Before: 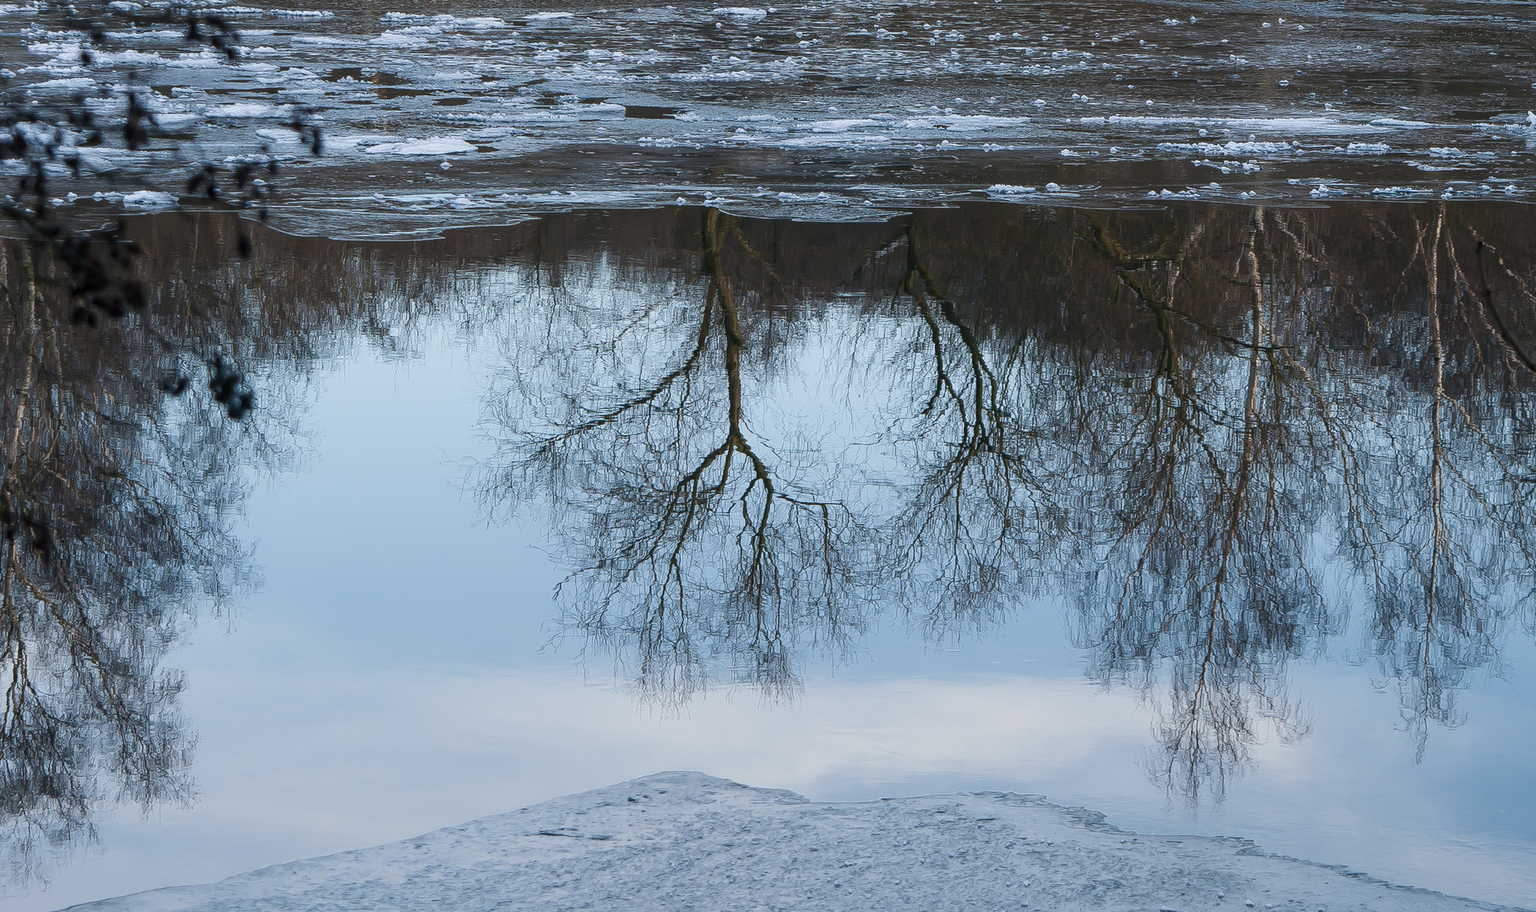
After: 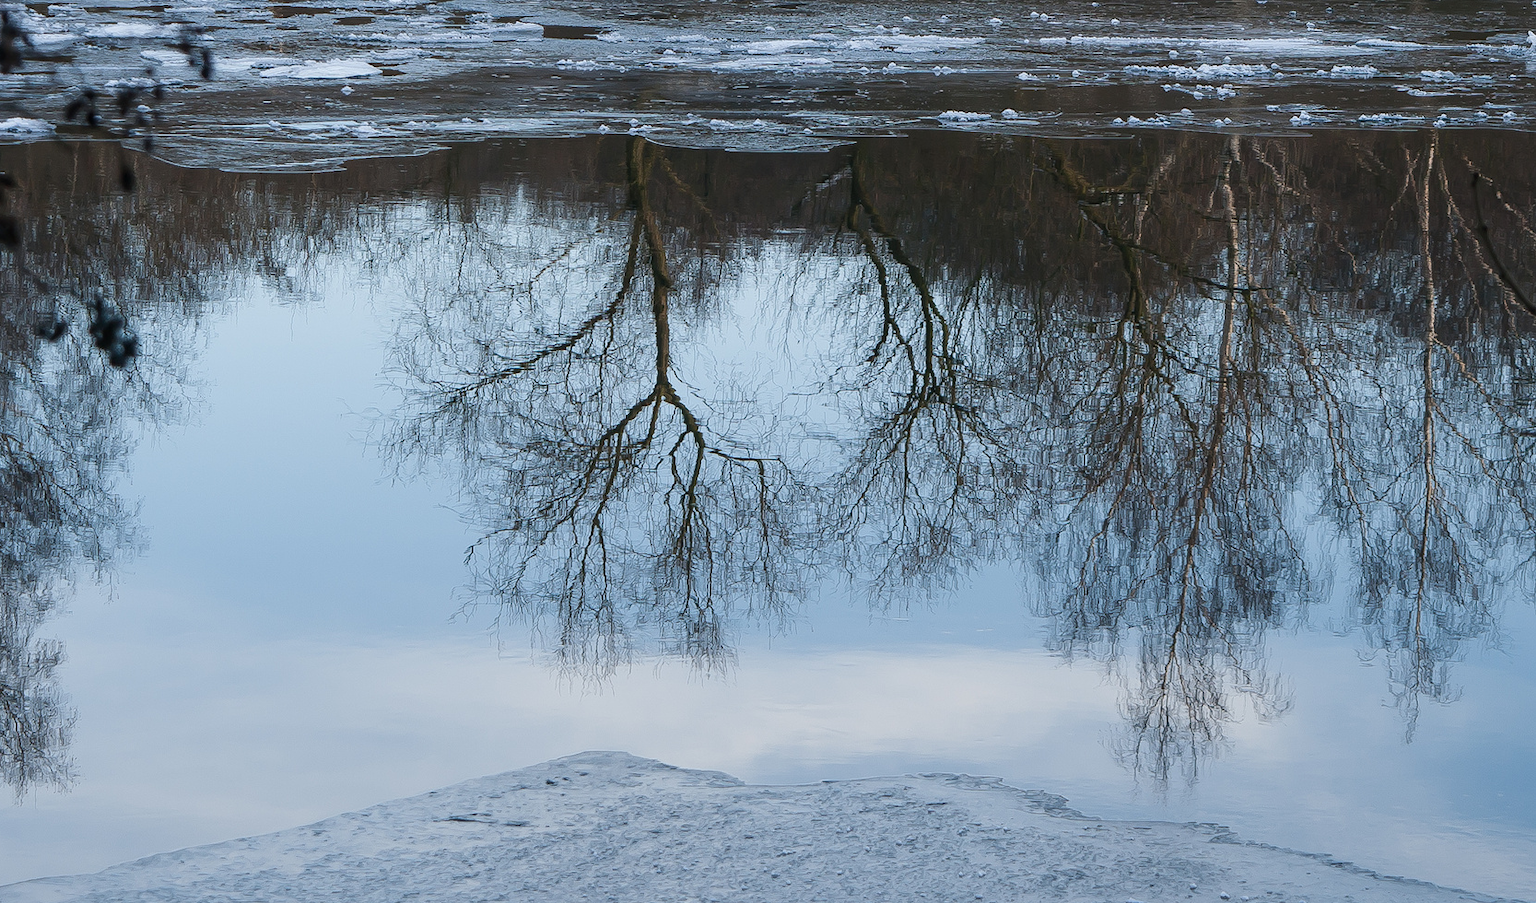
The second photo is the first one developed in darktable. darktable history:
crop and rotate: left 8.32%, top 9.162%
